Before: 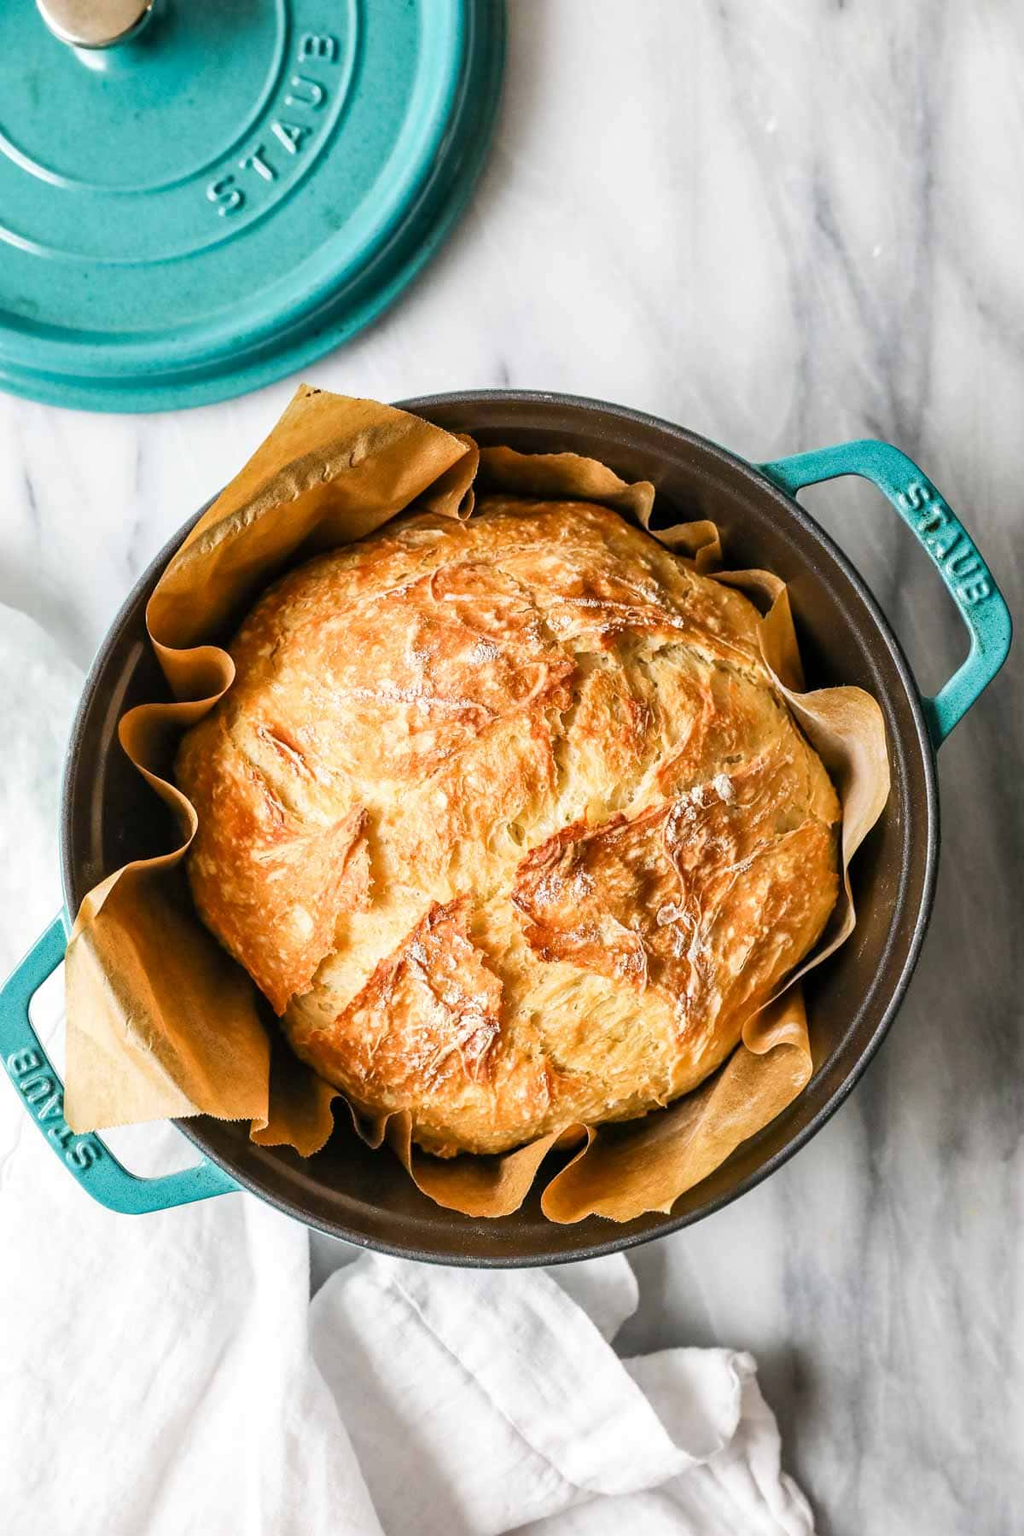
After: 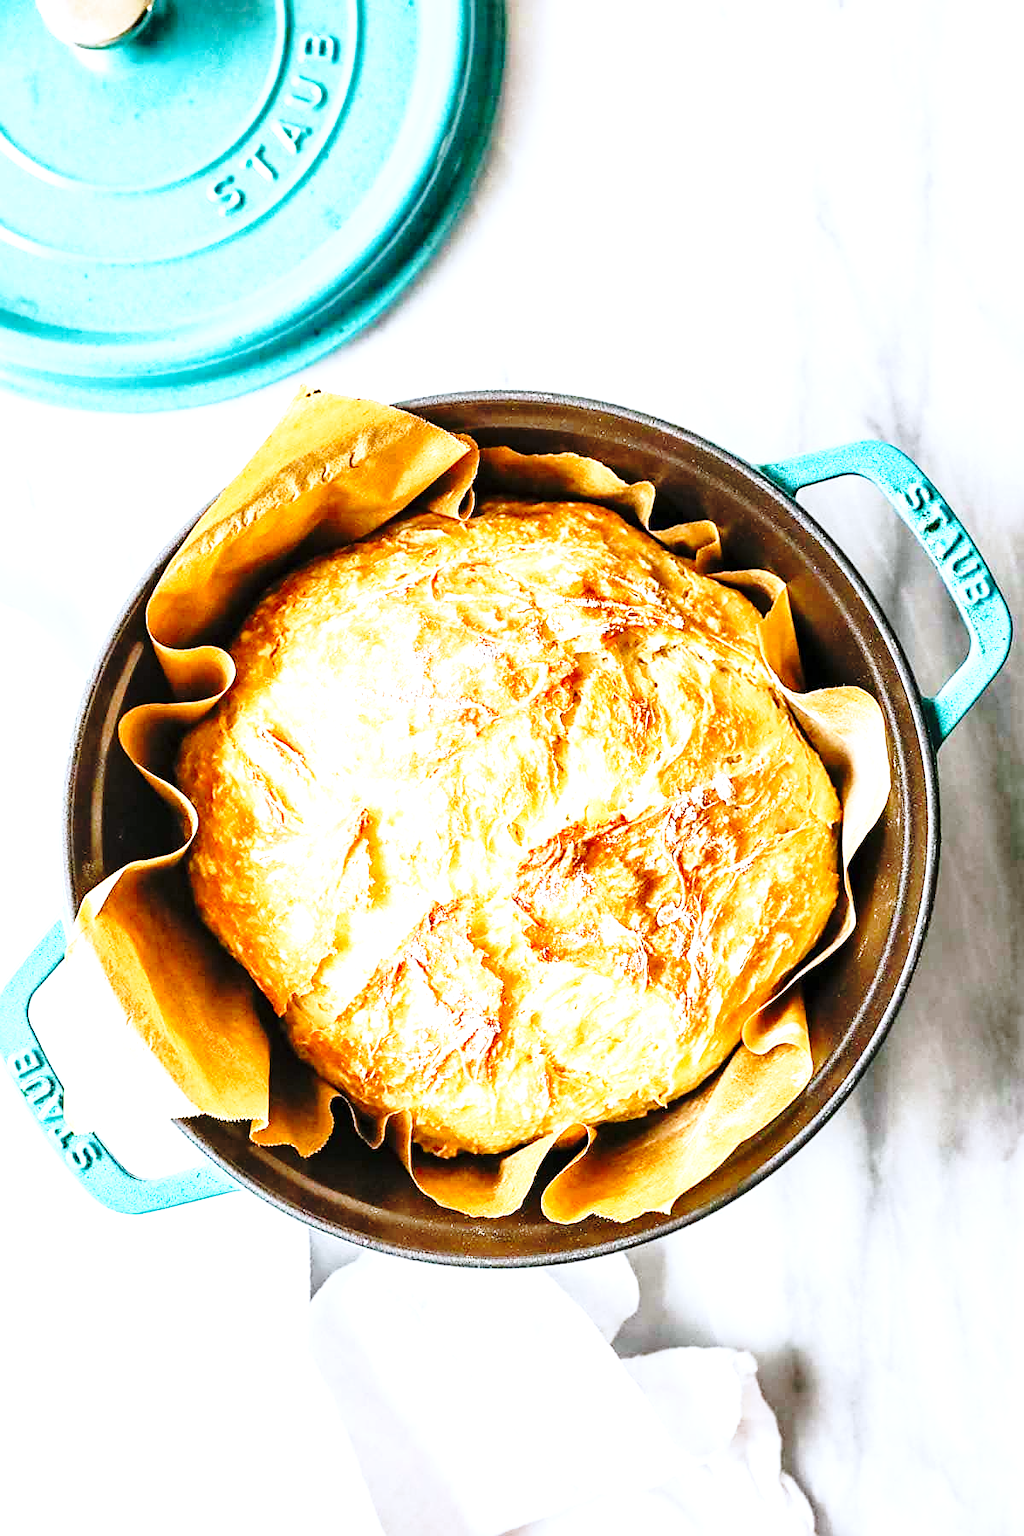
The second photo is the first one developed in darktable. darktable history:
exposure: exposure 0.999 EV, compensate highlight preservation false
color correction: highlights a* -0.137, highlights b* -5.91, shadows a* -0.137, shadows b* -0.137
base curve: curves: ch0 [(0, 0) (0.04, 0.03) (0.133, 0.232) (0.448, 0.748) (0.843, 0.968) (1, 1)], preserve colors none
sharpen: on, module defaults
